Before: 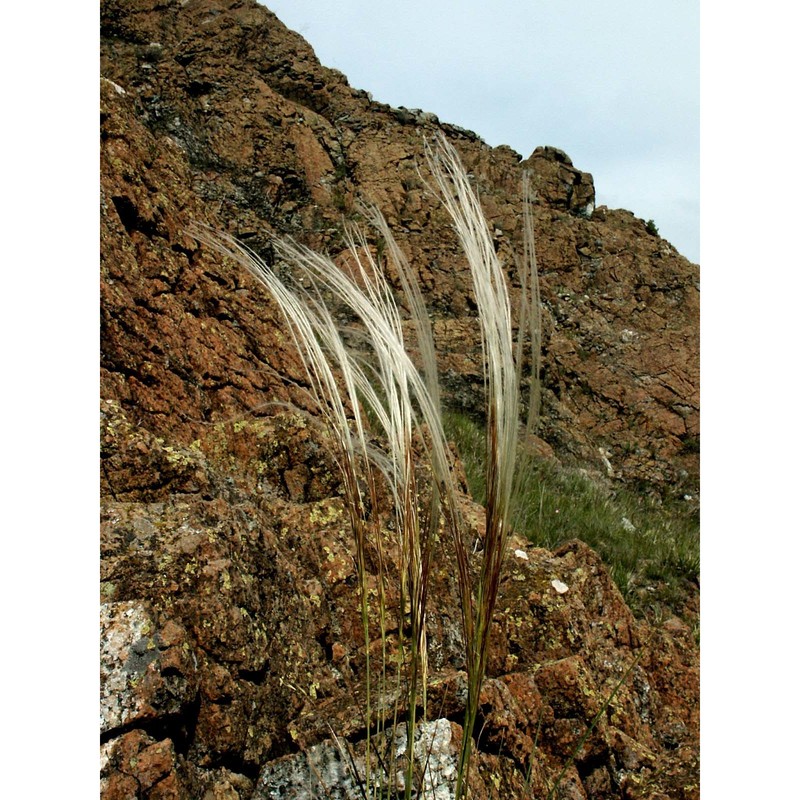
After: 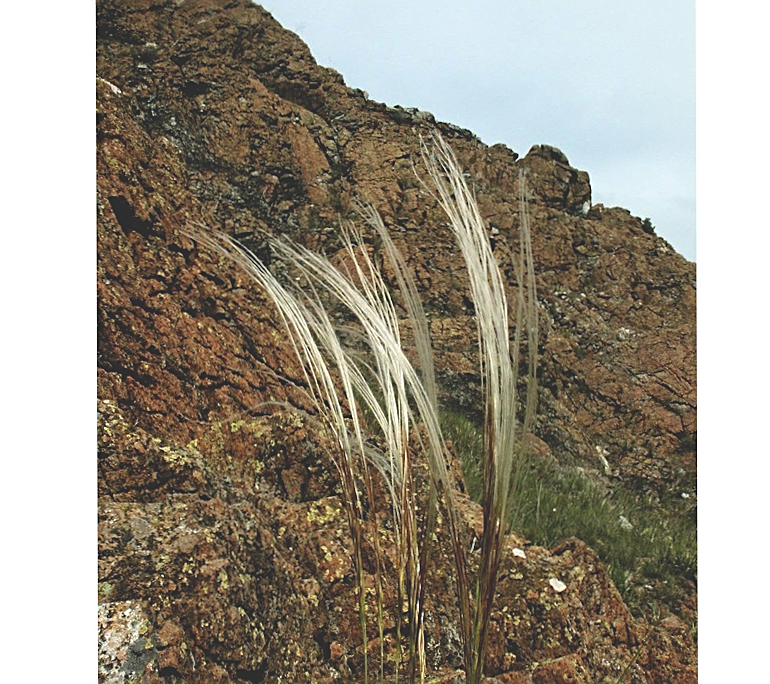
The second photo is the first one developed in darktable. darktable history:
sharpen: on, module defaults
crop and rotate: angle 0.2°, left 0.275%, right 3.127%, bottom 14.18%
exposure: black level correction -0.028, compensate highlight preservation false
